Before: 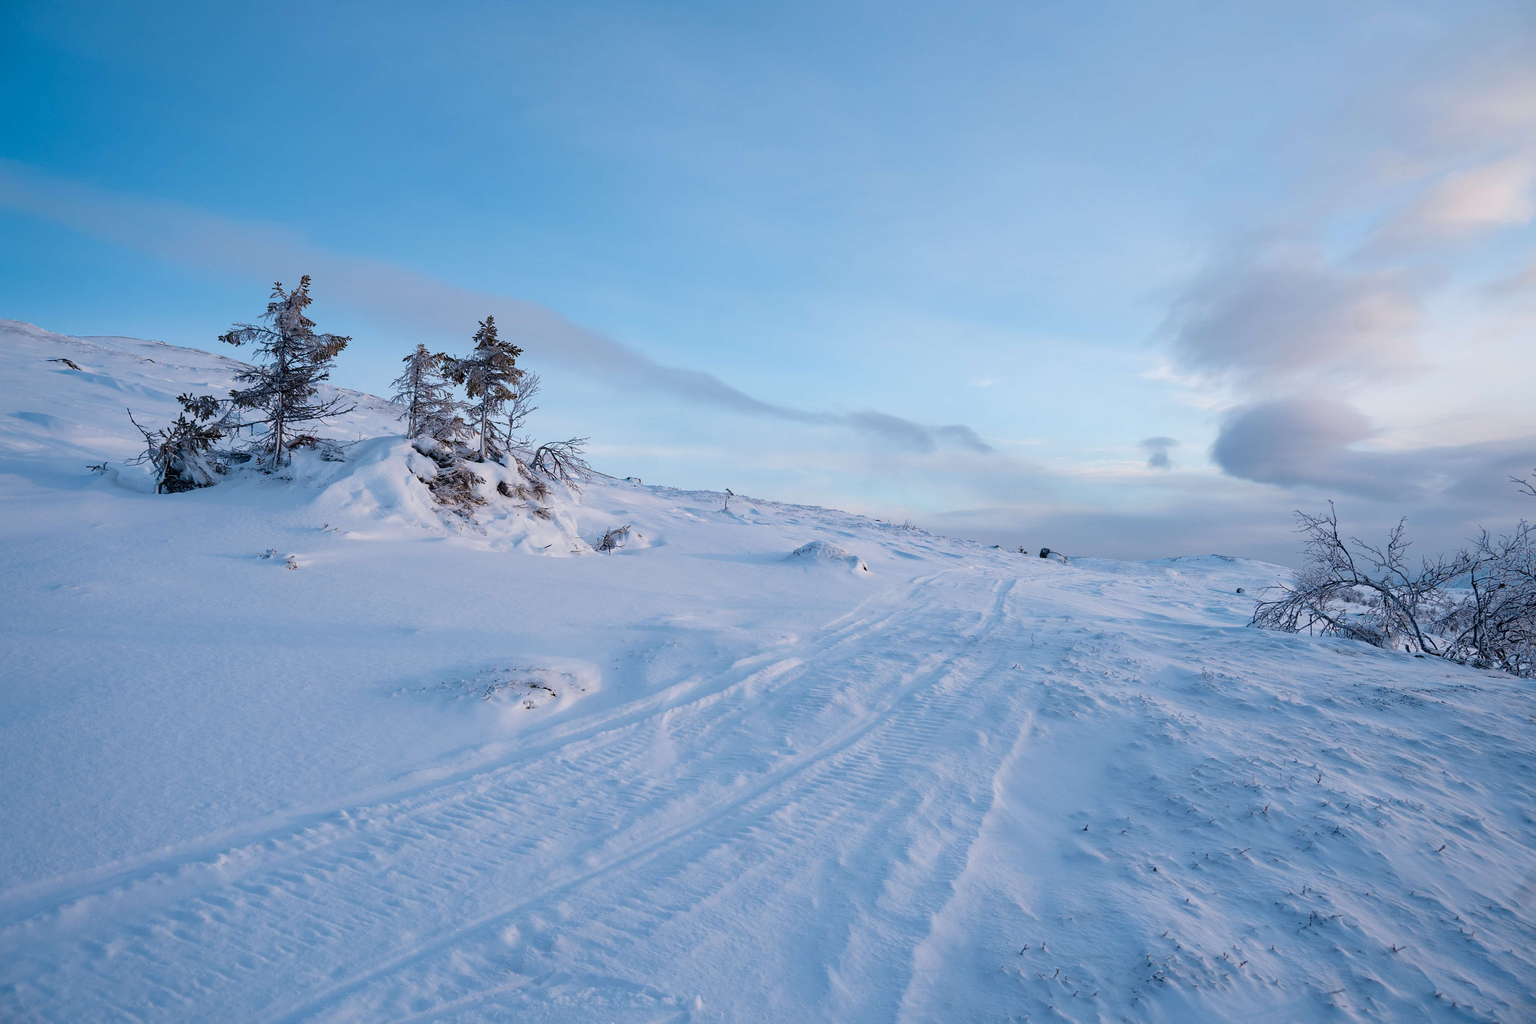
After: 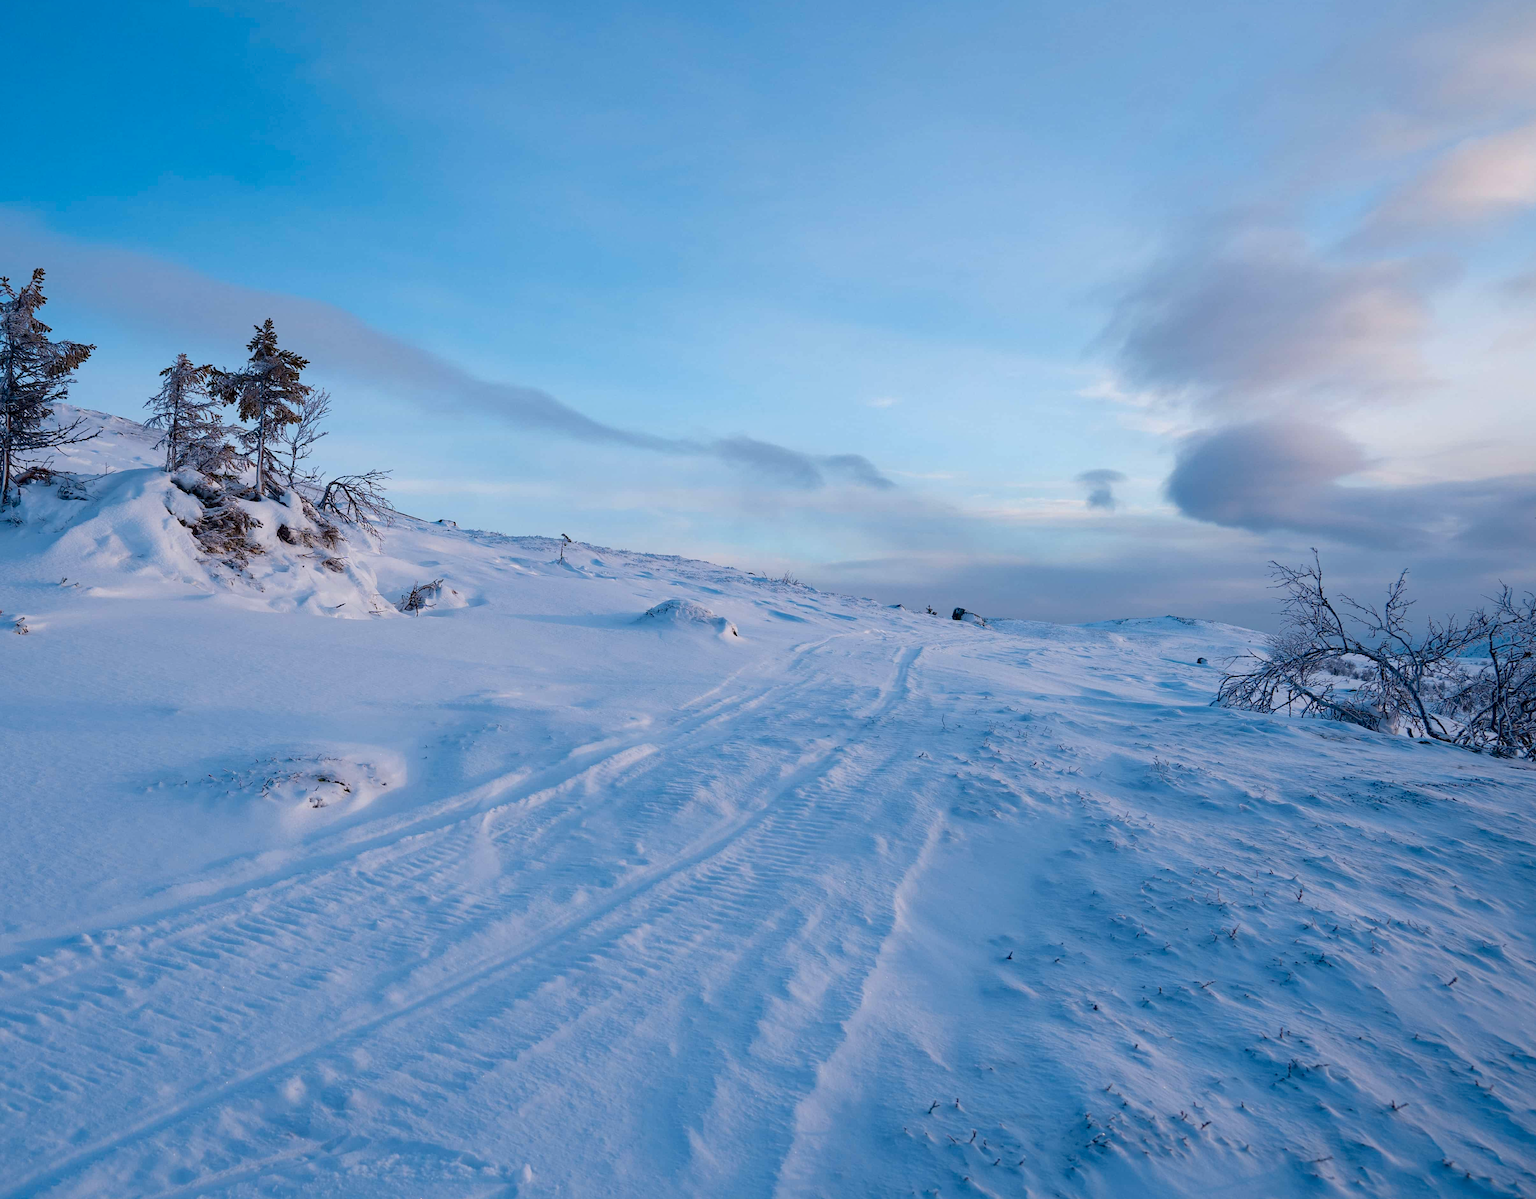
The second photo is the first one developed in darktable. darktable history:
color balance rgb: linear chroma grading › global chroma 9.981%, perceptual saturation grading › global saturation 0.895%, perceptual brilliance grading › global brilliance 2.513%, perceptual brilliance grading › highlights -2.439%, perceptual brilliance grading › shadows 2.618%
contrast brightness saturation: contrast 0.069, brightness -0.152, saturation 0.118
crop and rotate: left 17.885%, top 5.866%, right 1.742%
